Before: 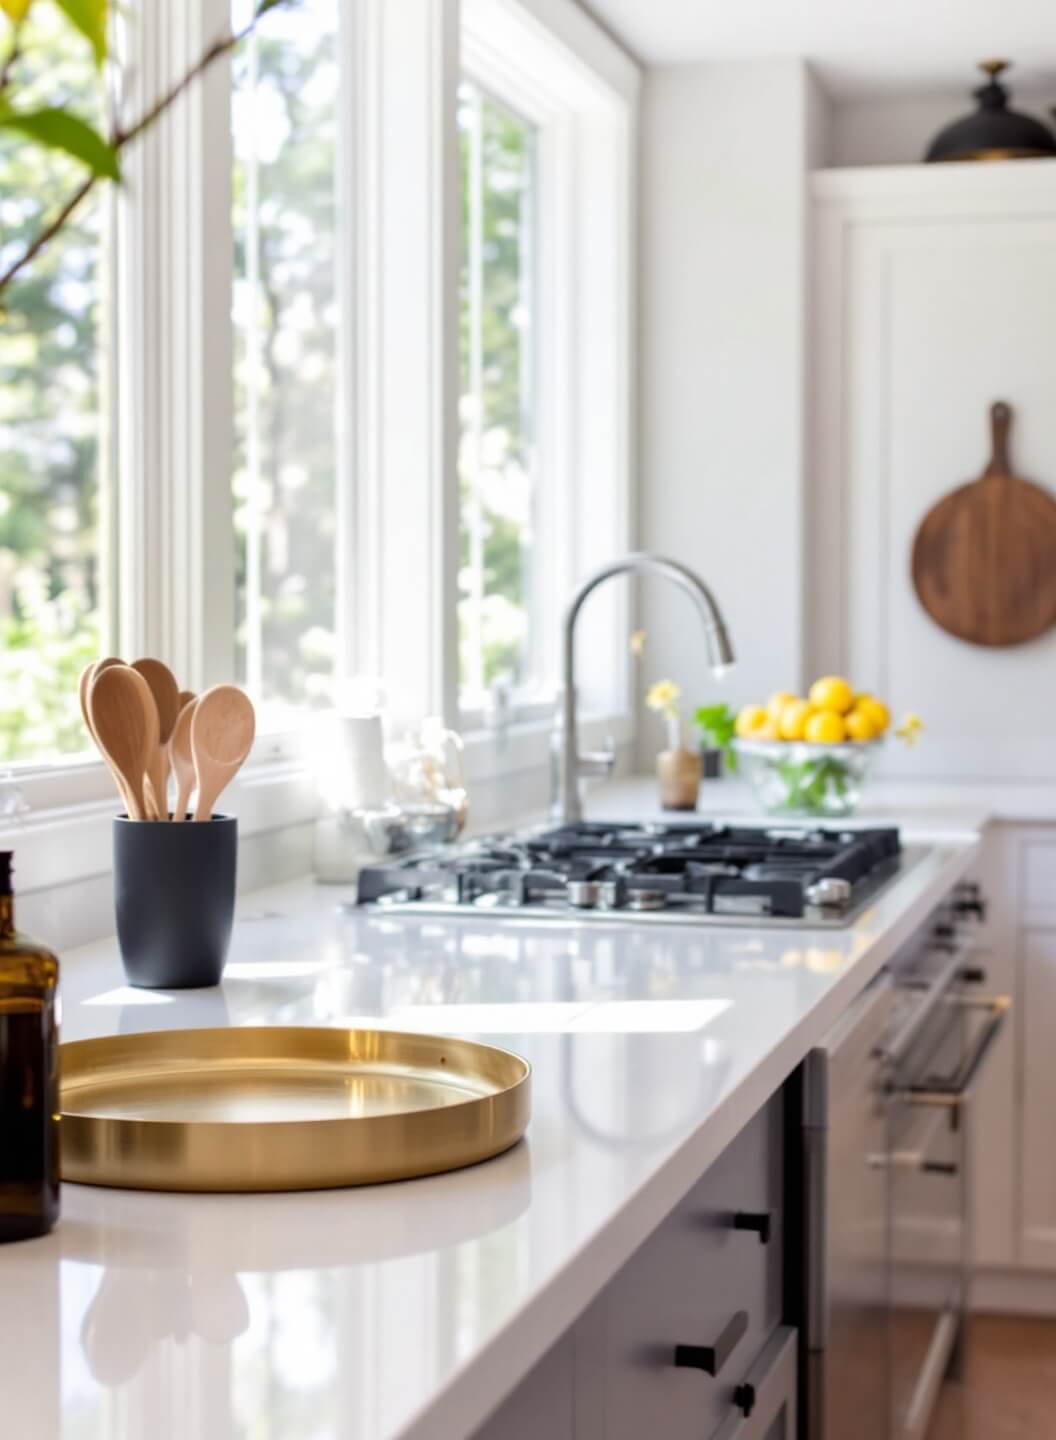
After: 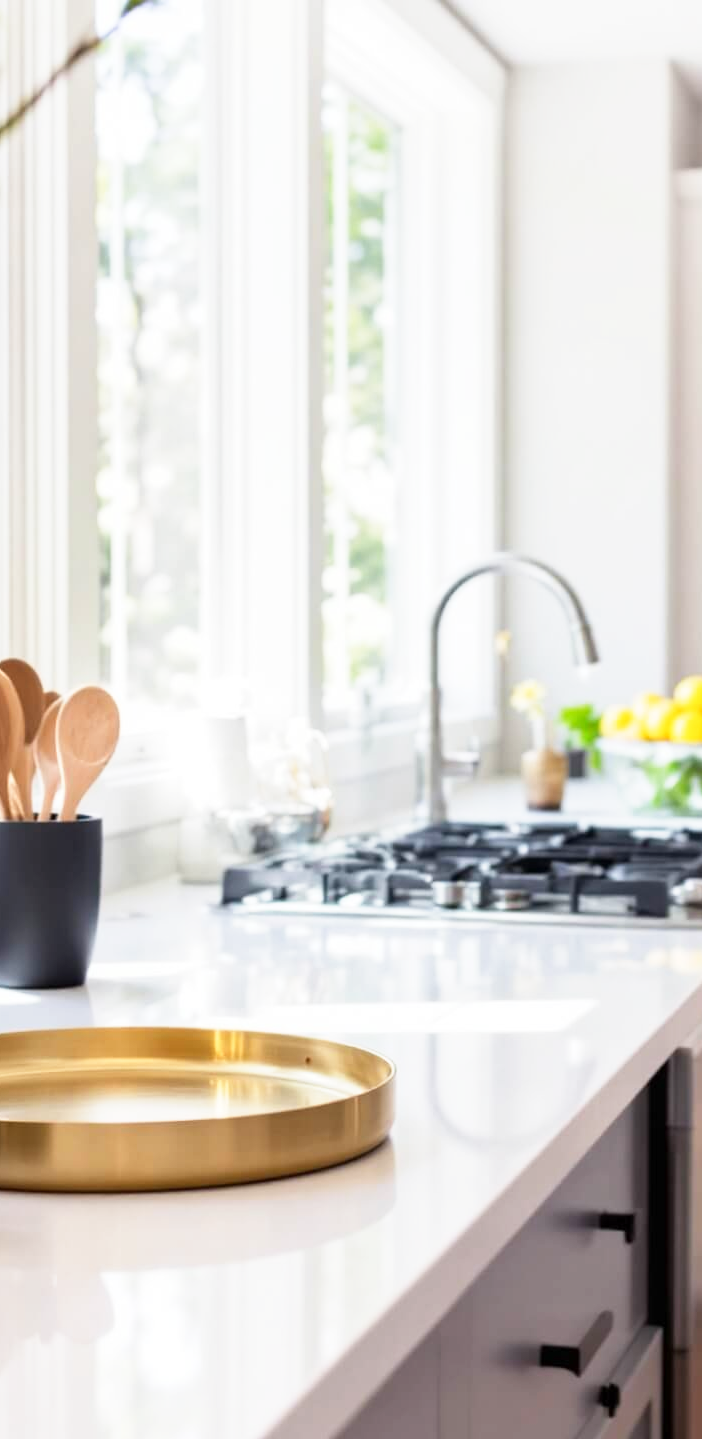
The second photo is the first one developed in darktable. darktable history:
base curve: curves: ch0 [(0, 0) (0.579, 0.807) (1, 1)], preserve colors none
crop and rotate: left 12.824%, right 20.607%
